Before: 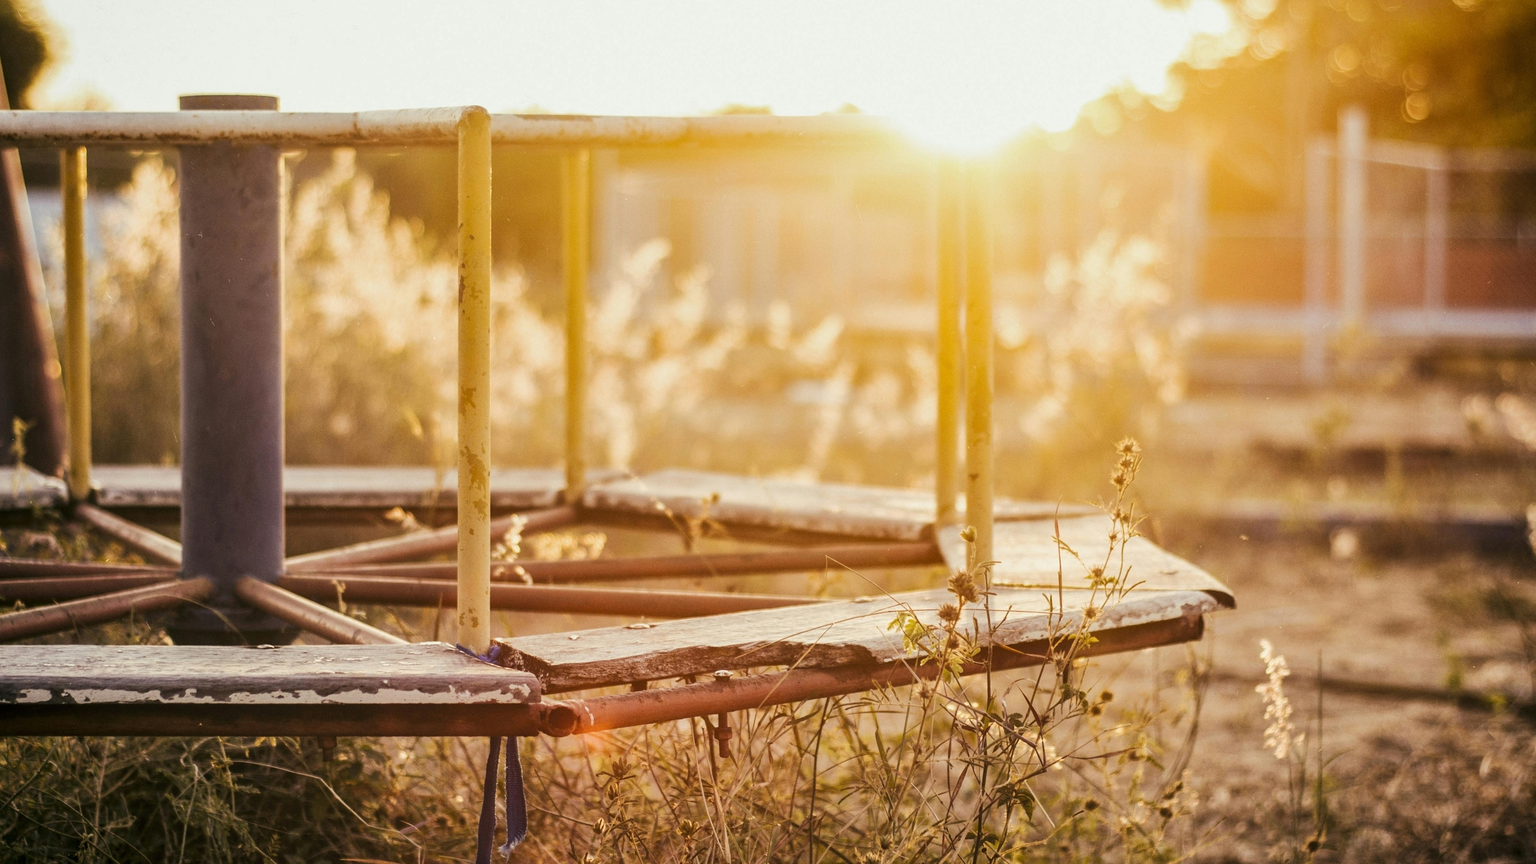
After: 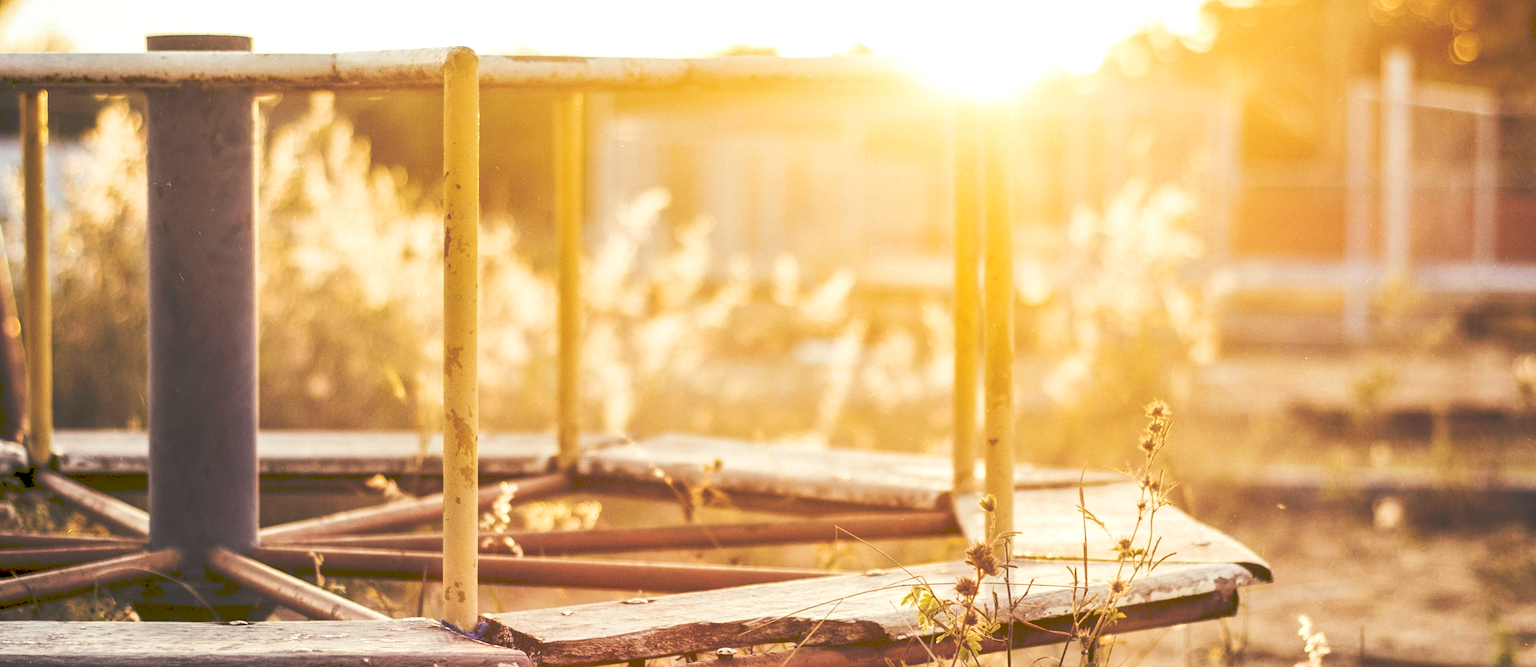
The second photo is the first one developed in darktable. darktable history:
levels: levels [0.016, 0.484, 0.953]
exposure: black level correction 0.009, exposure 0.014 EV, compensate highlight preservation false
crop: left 2.737%, top 7.287%, right 3.421%, bottom 20.179%
tone curve: curves: ch0 [(0, 0) (0.003, 0.224) (0.011, 0.229) (0.025, 0.234) (0.044, 0.242) (0.069, 0.249) (0.1, 0.256) (0.136, 0.265) (0.177, 0.285) (0.224, 0.304) (0.277, 0.337) (0.335, 0.385) (0.399, 0.435) (0.468, 0.507) (0.543, 0.59) (0.623, 0.674) (0.709, 0.763) (0.801, 0.852) (0.898, 0.931) (1, 1)], preserve colors none
